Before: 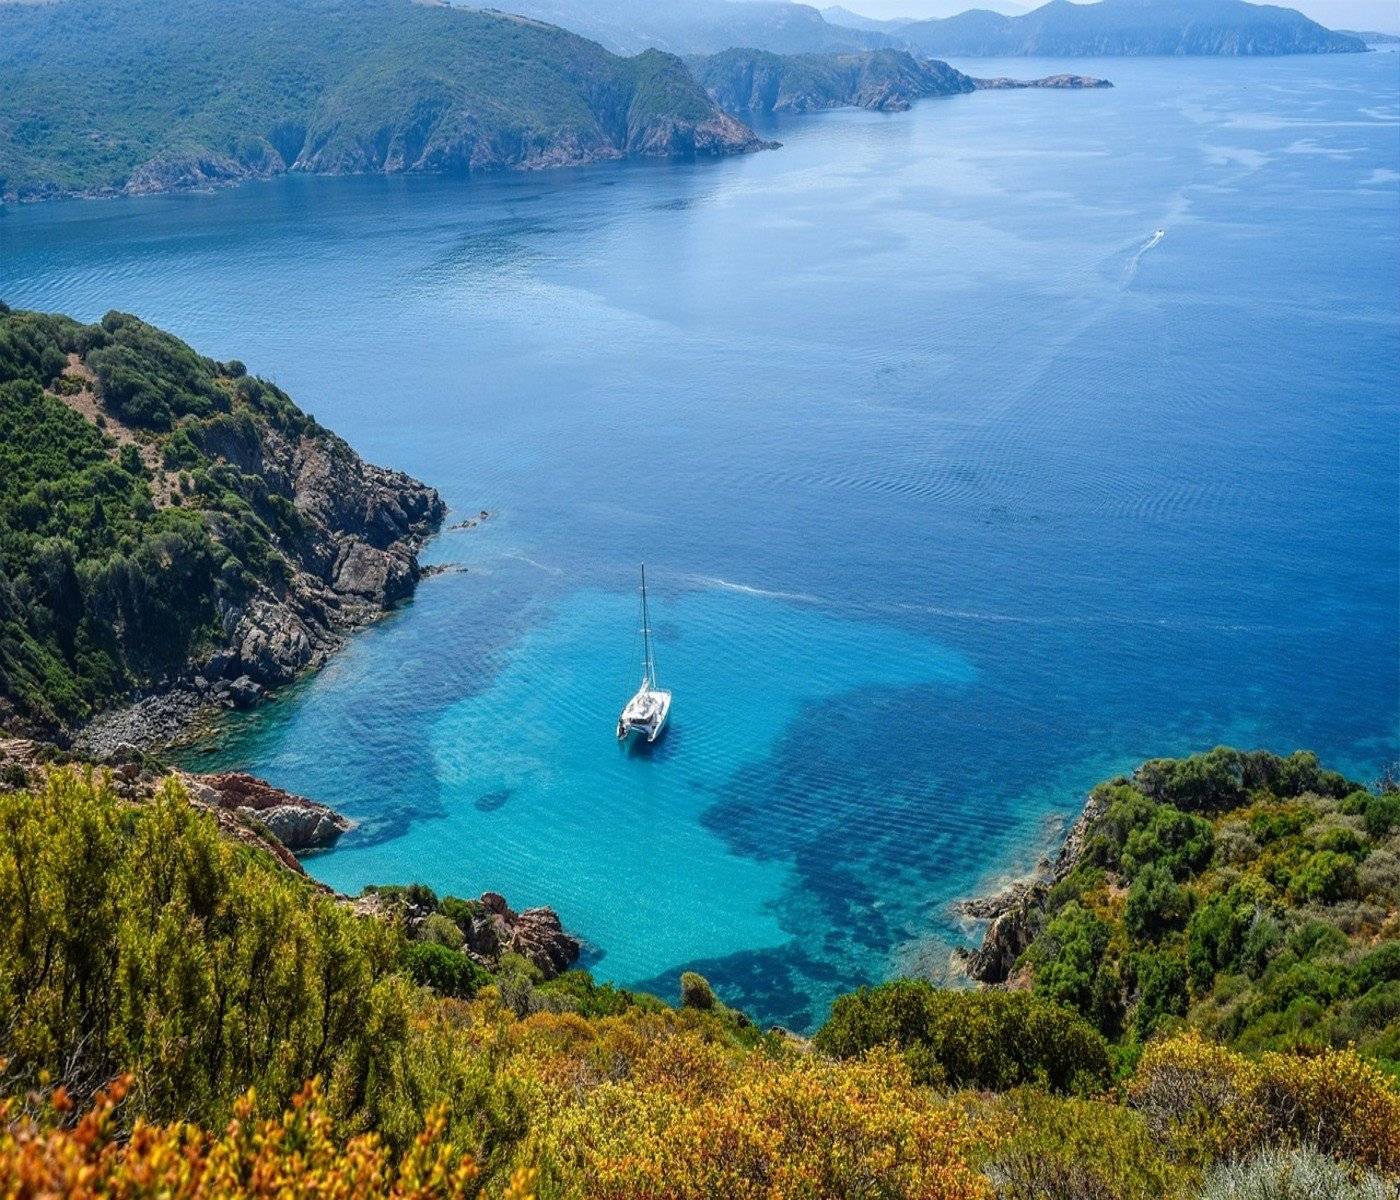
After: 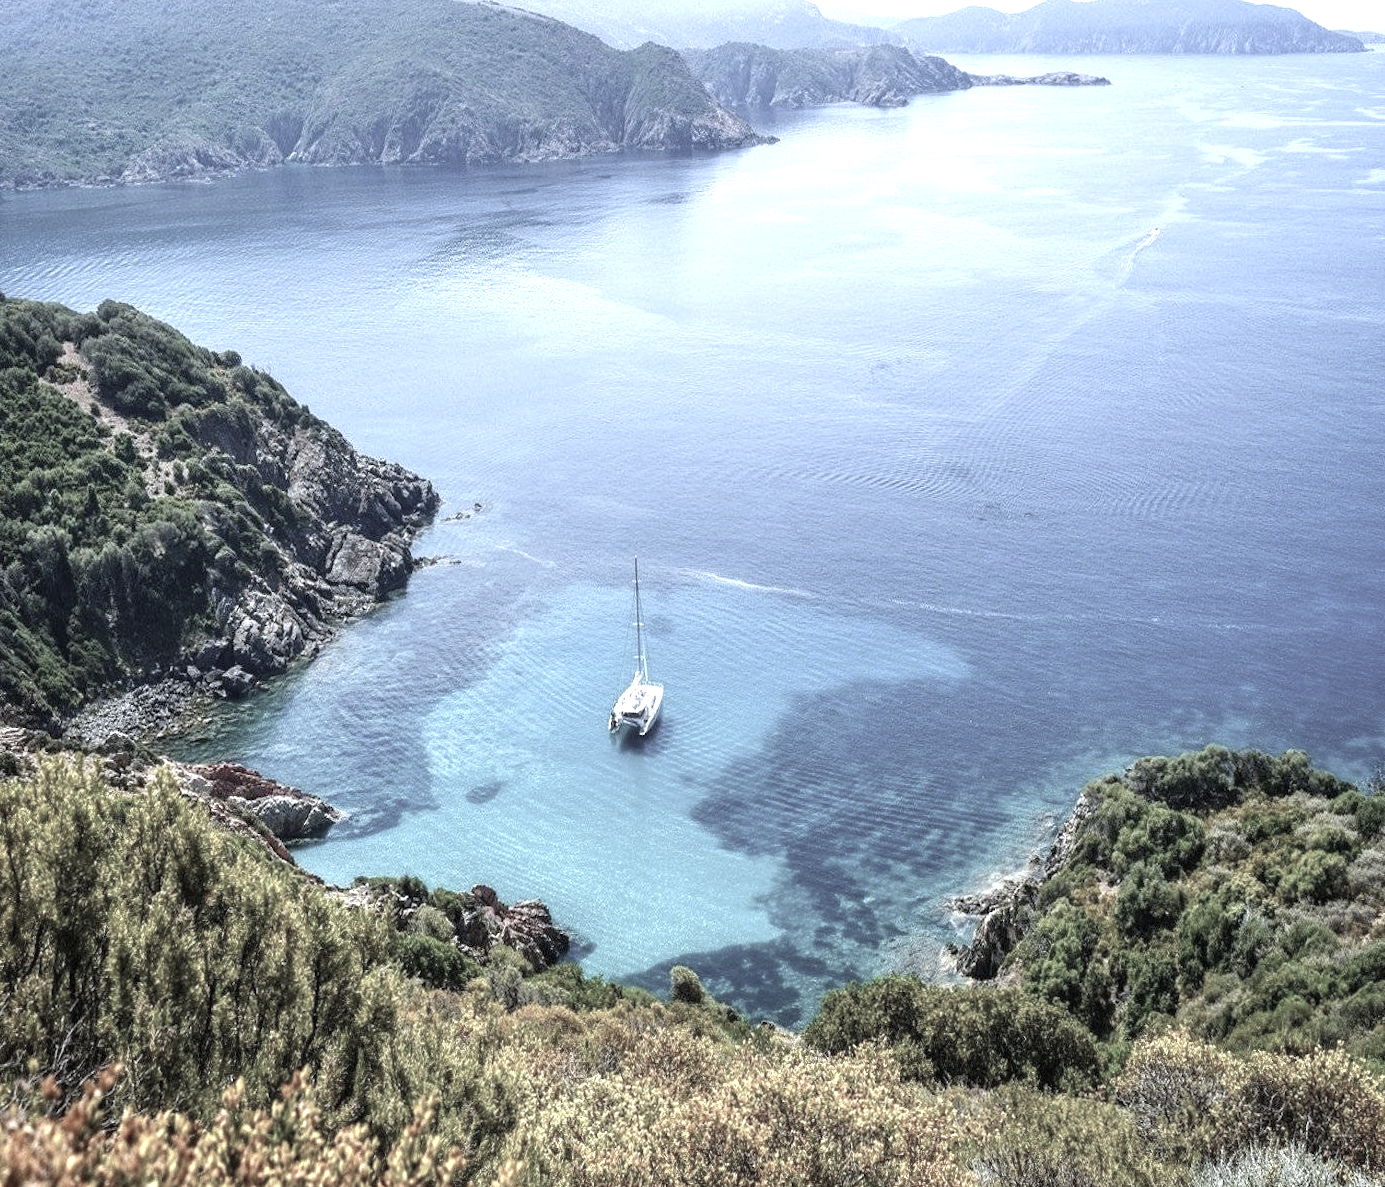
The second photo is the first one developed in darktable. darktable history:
white balance: red 0.931, blue 1.11
crop and rotate: angle -0.5°
exposure: exposure 1 EV, compensate highlight preservation false
color zones: curves: ch1 [(0, 0.34) (0.143, 0.164) (0.286, 0.152) (0.429, 0.176) (0.571, 0.173) (0.714, 0.188) (0.857, 0.199) (1, 0.34)]
